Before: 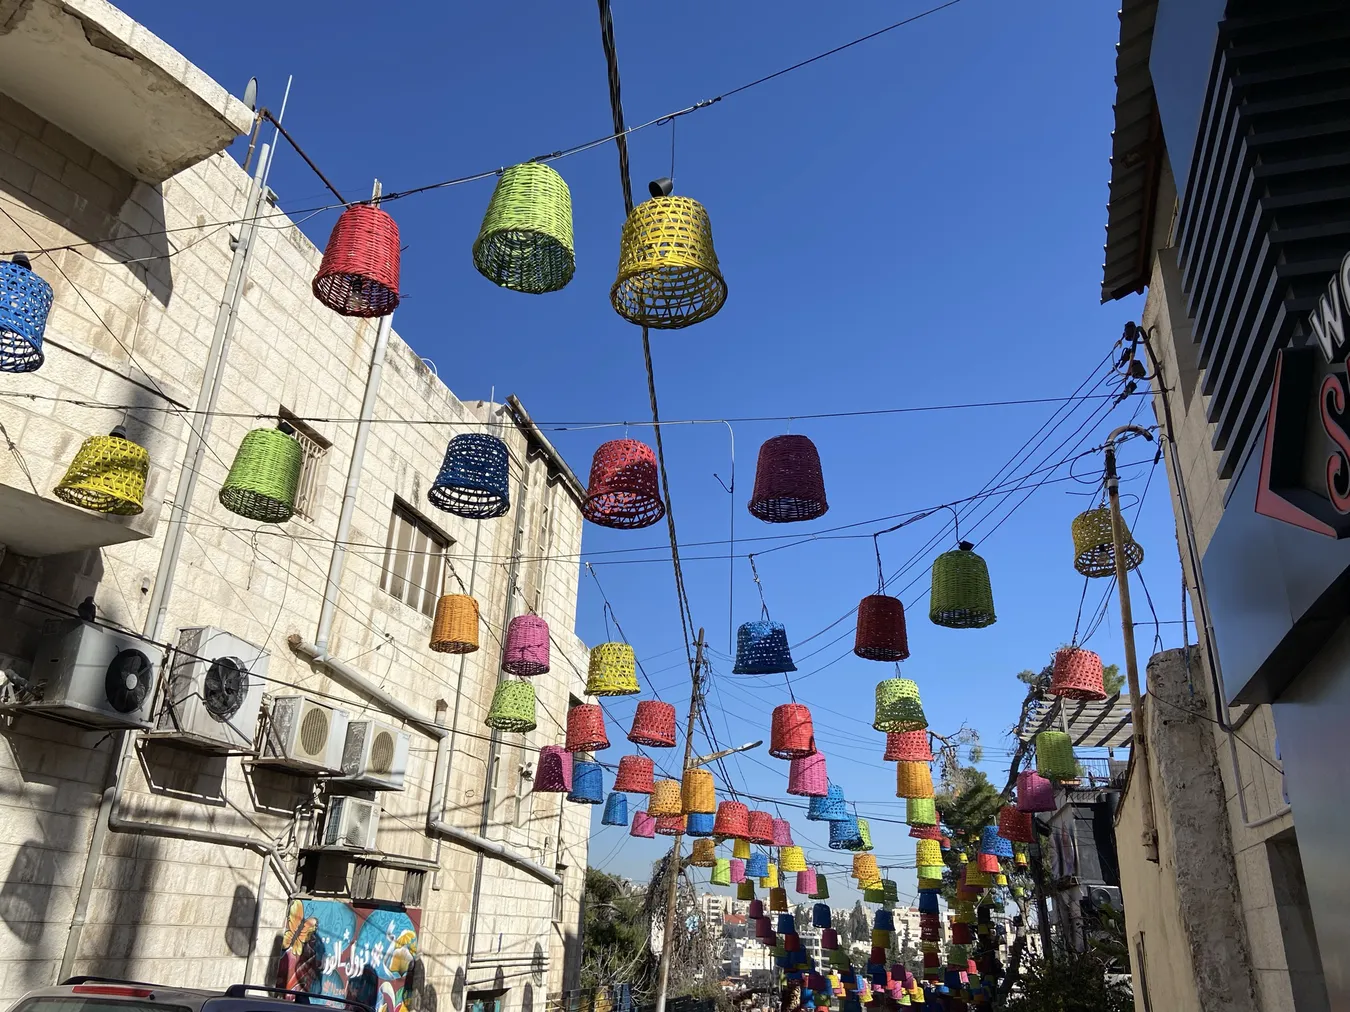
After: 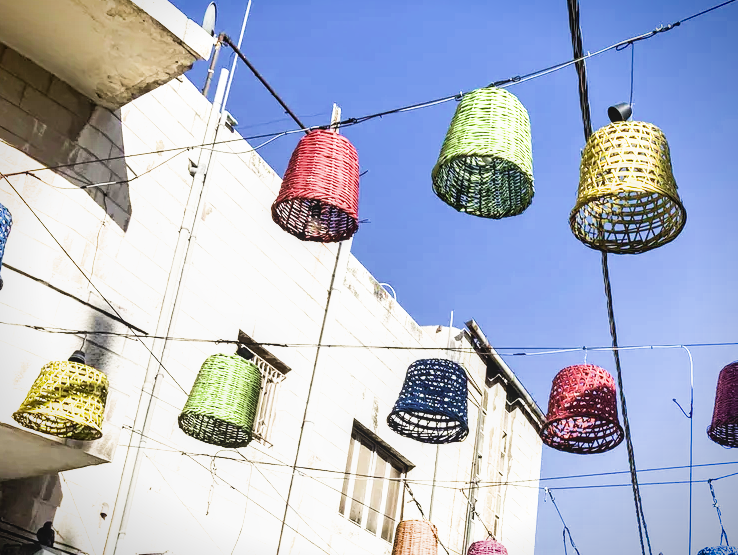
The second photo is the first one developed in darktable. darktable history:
local contrast: detail 110%
filmic rgb: black relative exposure -5 EV, white relative exposure 3.5 EV, hardness 3.19, contrast 1.4, highlights saturation mix -50%
velvia: on, module defaults
crop and rotate: left 3.047%, top 7.509%, right 42.236%, bottom 37.598%
exposure: black level correction 0, exposure 1.675 EV, compensate exposure bias true, compensate highlight preservation false
shadows and highlights: highlights color adjustment 0%, low approximation 0.01, soften with gaussian
vignetting: fall-off start 88.53%, fall-off radius 44.2%, saturation 0.376, width/height ratio 1.161
